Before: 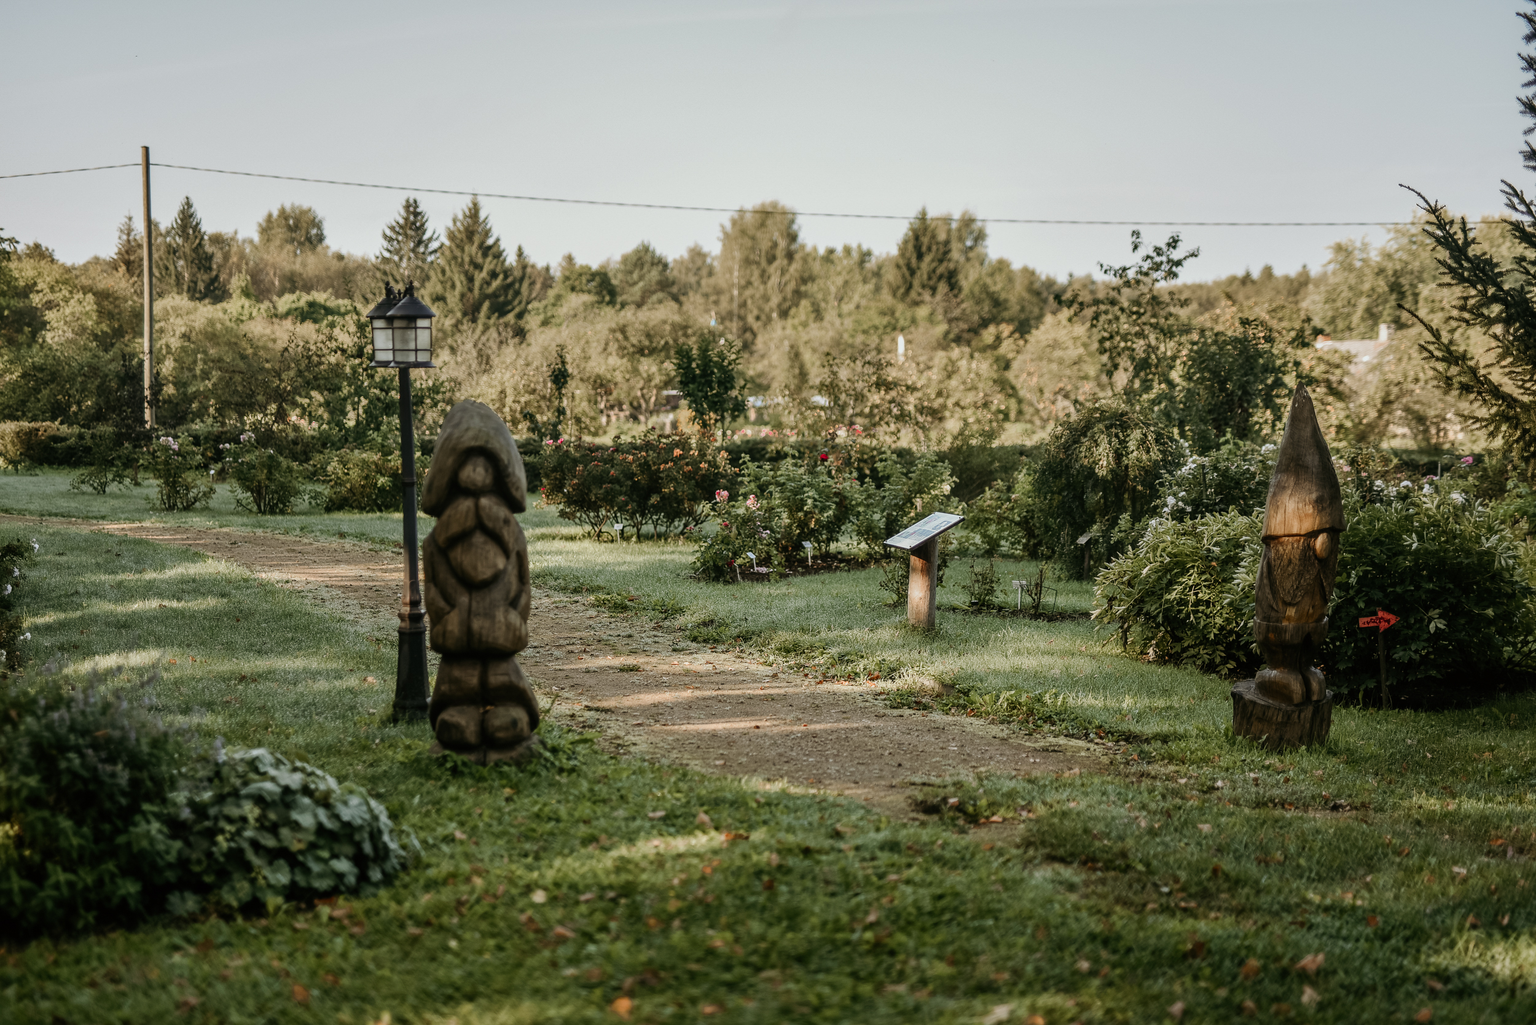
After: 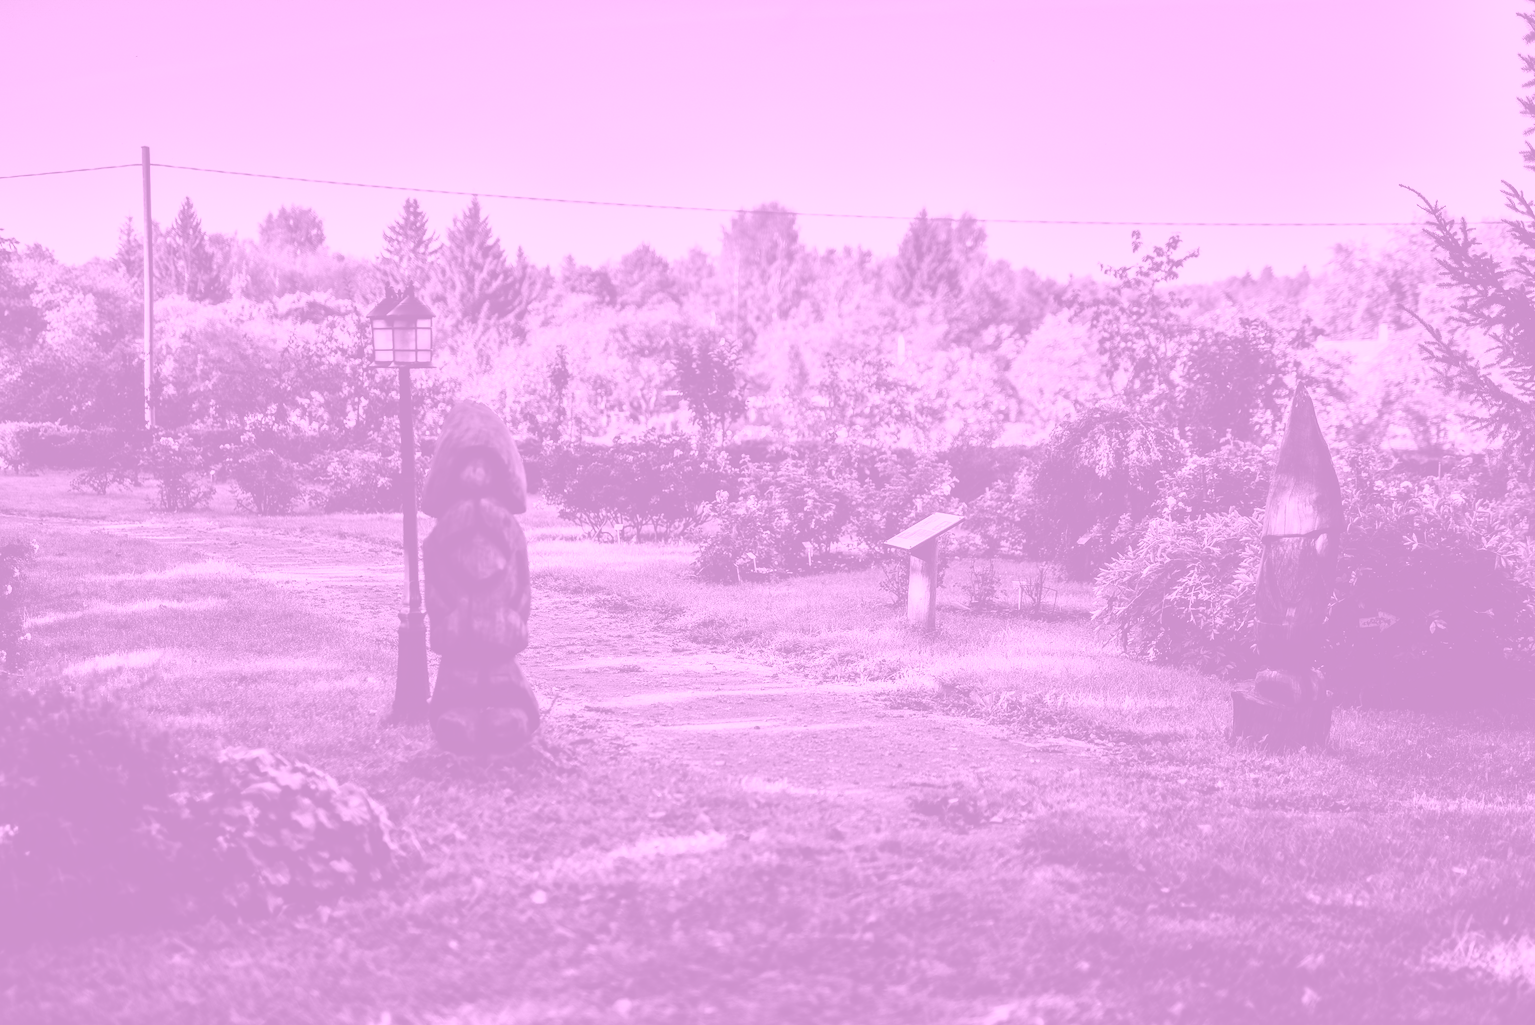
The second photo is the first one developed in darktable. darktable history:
base curve: curves: ch0 [(0, 0) (0.028, 0.03) (0.121, 0.232) (0.46, 0.748) (0.859, 0.968) (1, 1)], preserve colors none
color correction: highlights a* -39.68, highlights b* -40, shadows a* -40, shadows b* -40, saturation -3
shadows and highlights: shadows 24.5, highlights -78.15, soften with gaussian
contrast brightness saturation: brightness -0.52
colorize: hue 331.2°, saturation 69%, source mix 30.28%, lightness 69.02%, version 1
